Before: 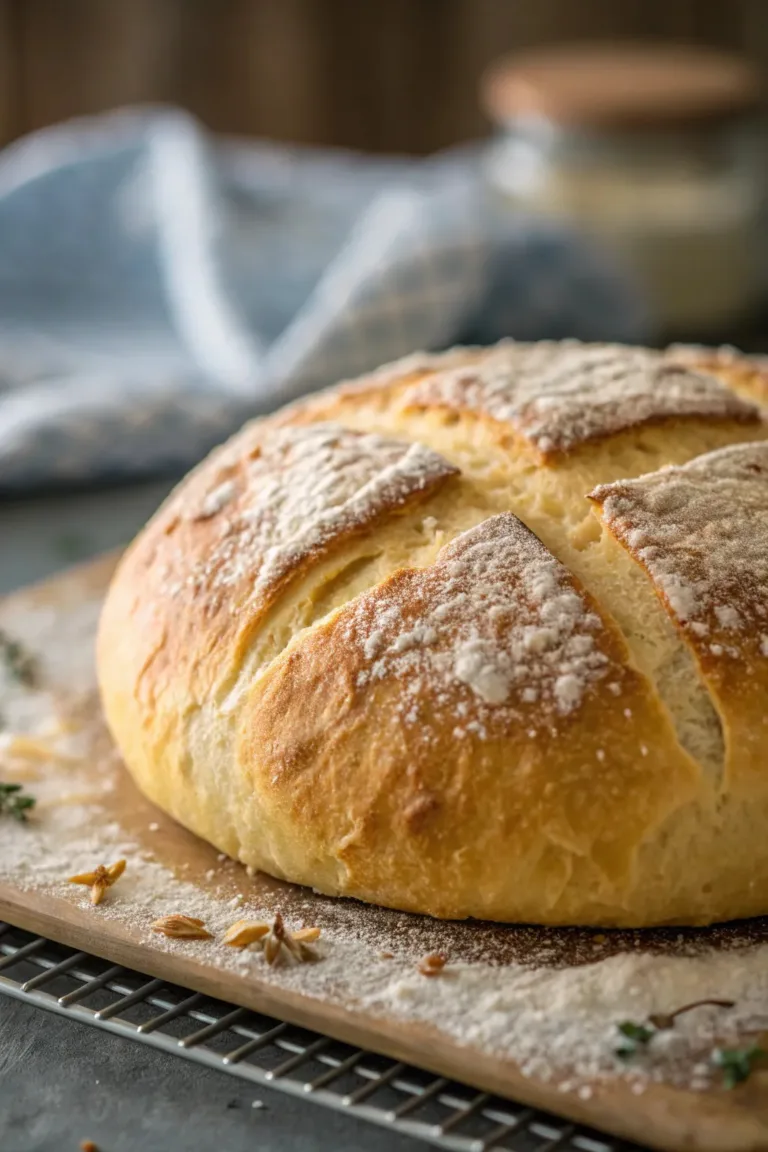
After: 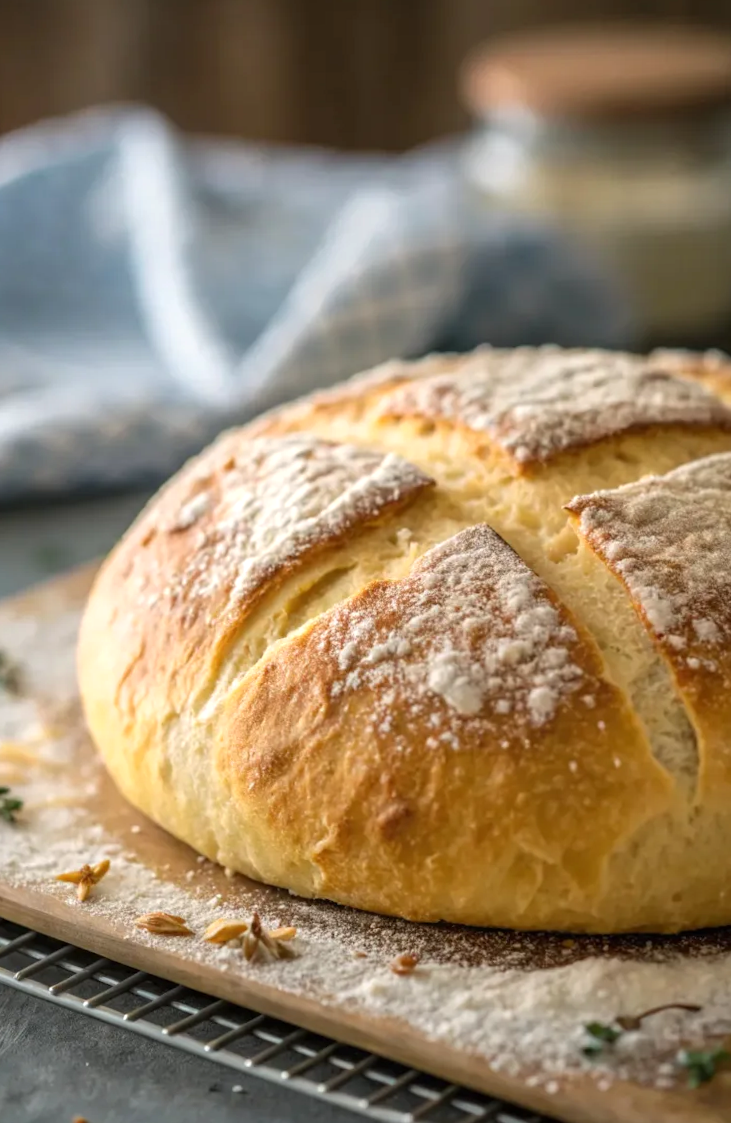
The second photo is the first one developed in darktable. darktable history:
exposure: exposure 0.236 EV, compensate highlight preservation false
rotate and perspective: rotation 0.074°, lens shift (vertical) 0.096, lens shift (horizontal) -0.041, crop left 0.043, crop right 0.952, crop top 0.024, crop bottom 0.979
